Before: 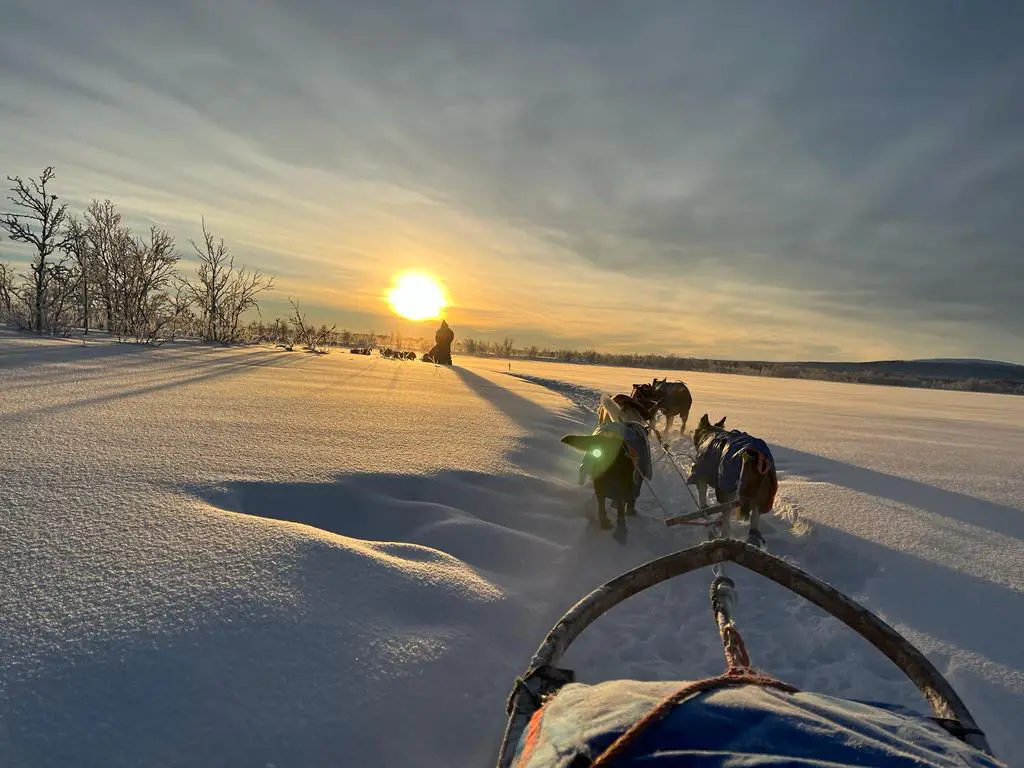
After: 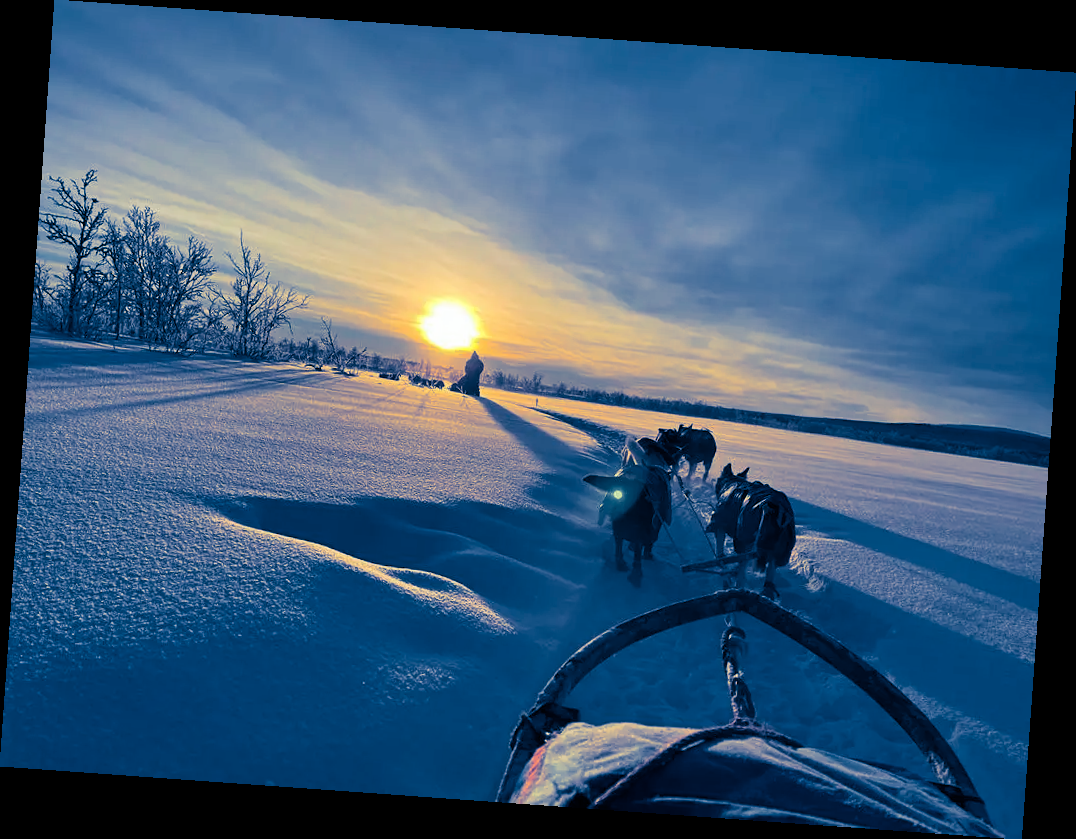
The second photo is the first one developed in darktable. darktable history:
rotate and perspective: rotation 4.1°, automatic cropping off
split-toning: shadows › hue 226.8°, shadows › saturation 1, highlights › saturation 0, balance -61.41
